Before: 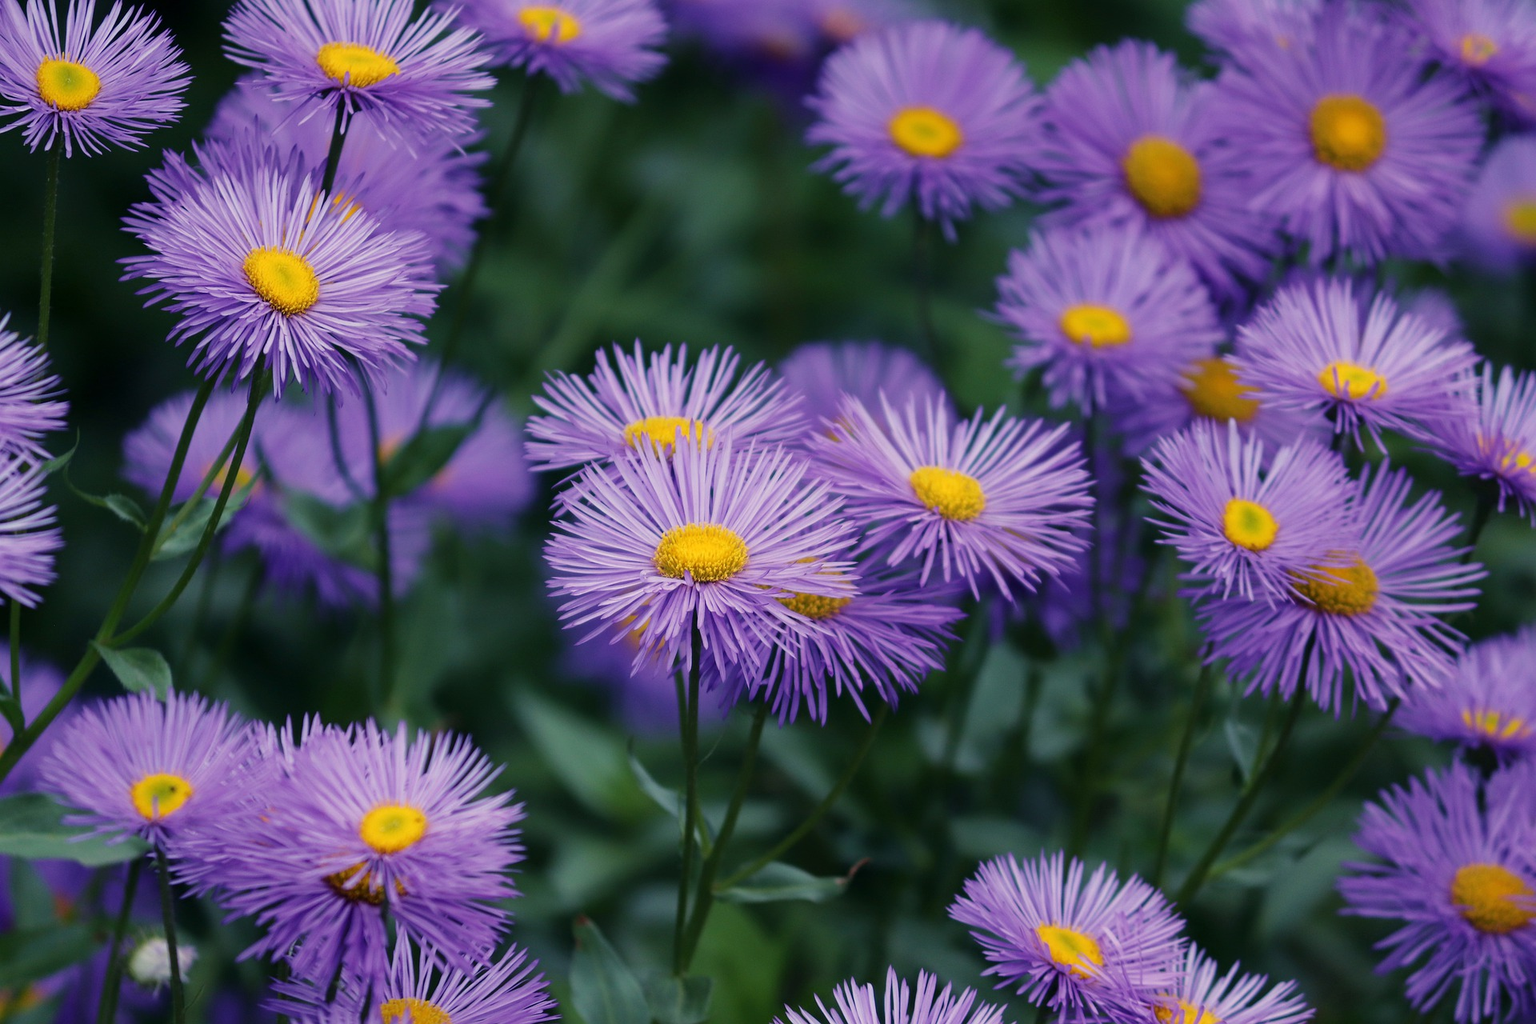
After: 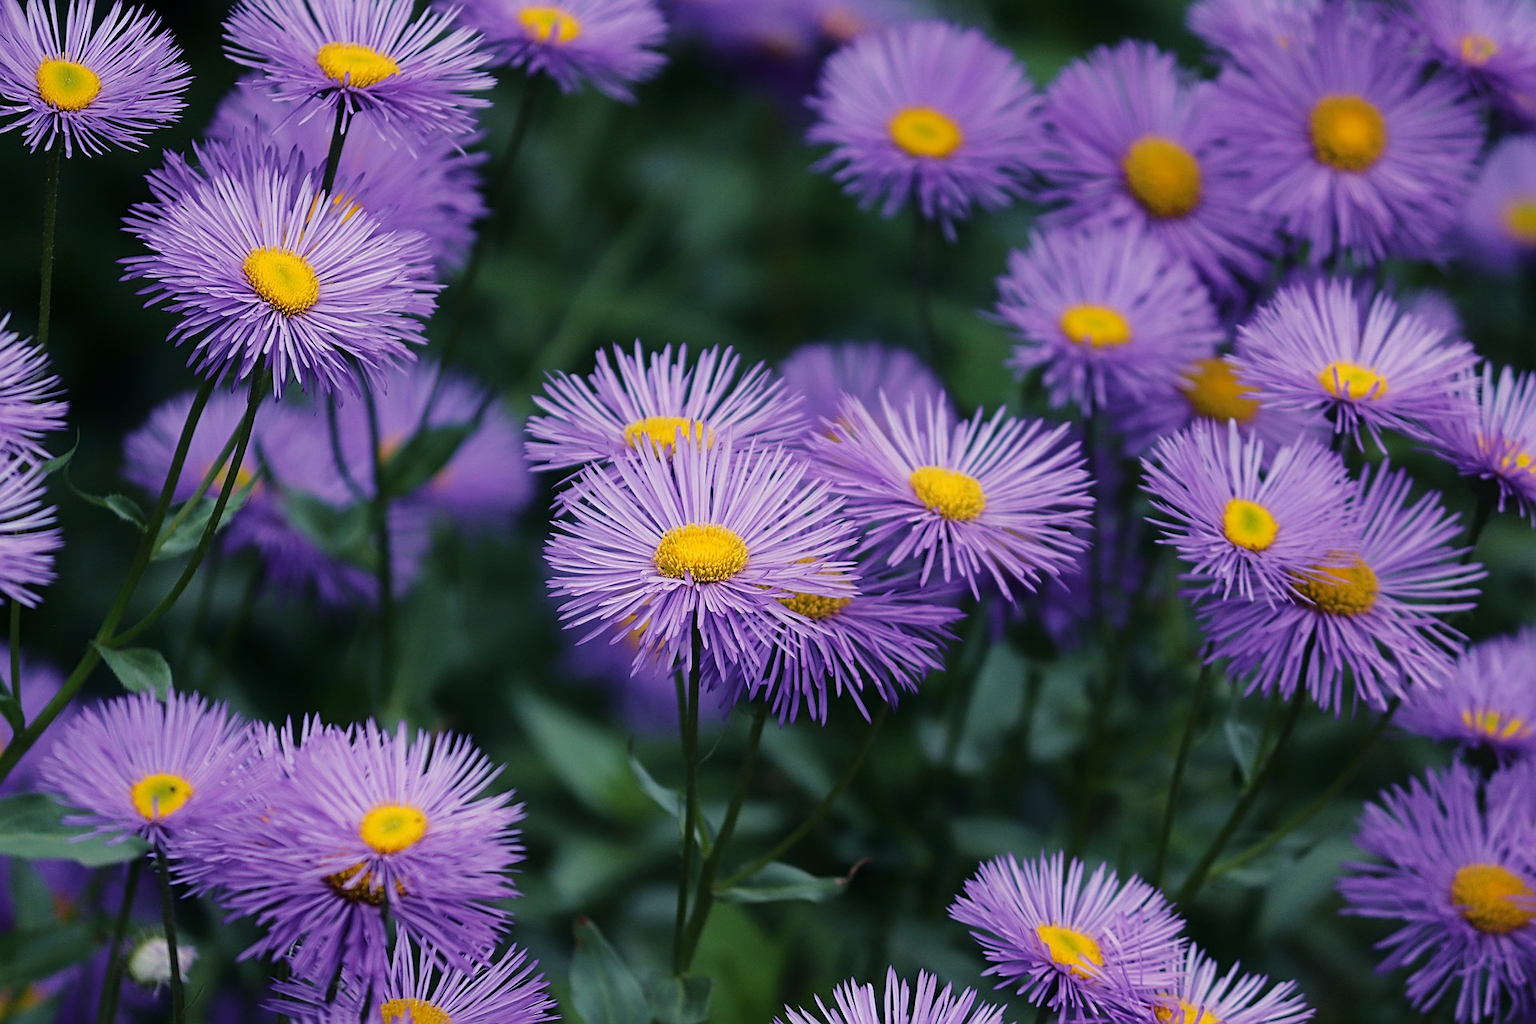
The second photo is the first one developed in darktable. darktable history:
contrast equalizer: y [[0.5, 0.5, 0.468, 0.5, 0.5, 0.5], [0.5 ×6], [0.5 ×6], [0 ×6], [0 ×6]]
tone curve: curves: ch0 [(0, 0) (0.08, 0.056) (0.4, 0.4) (0.6, 0.612) (0.92, 0.924) (1, 1)], color space Lab, linked channels, preserve colors none
sharpen: on, module defaults
